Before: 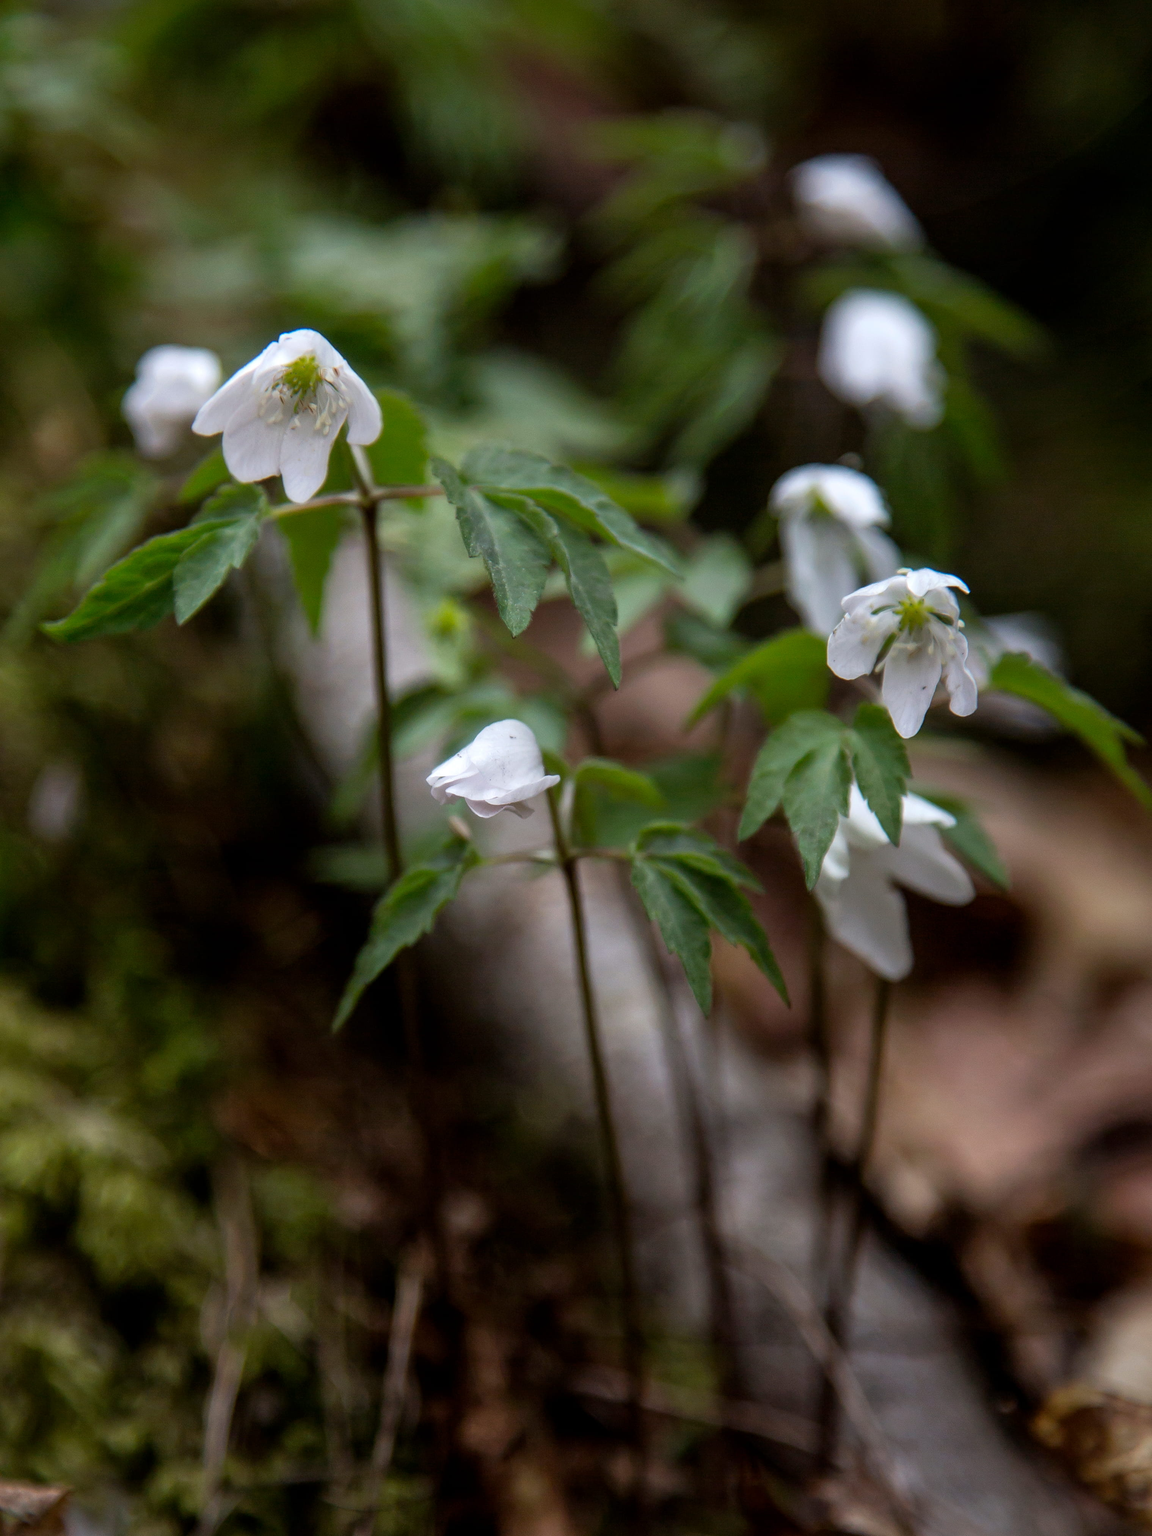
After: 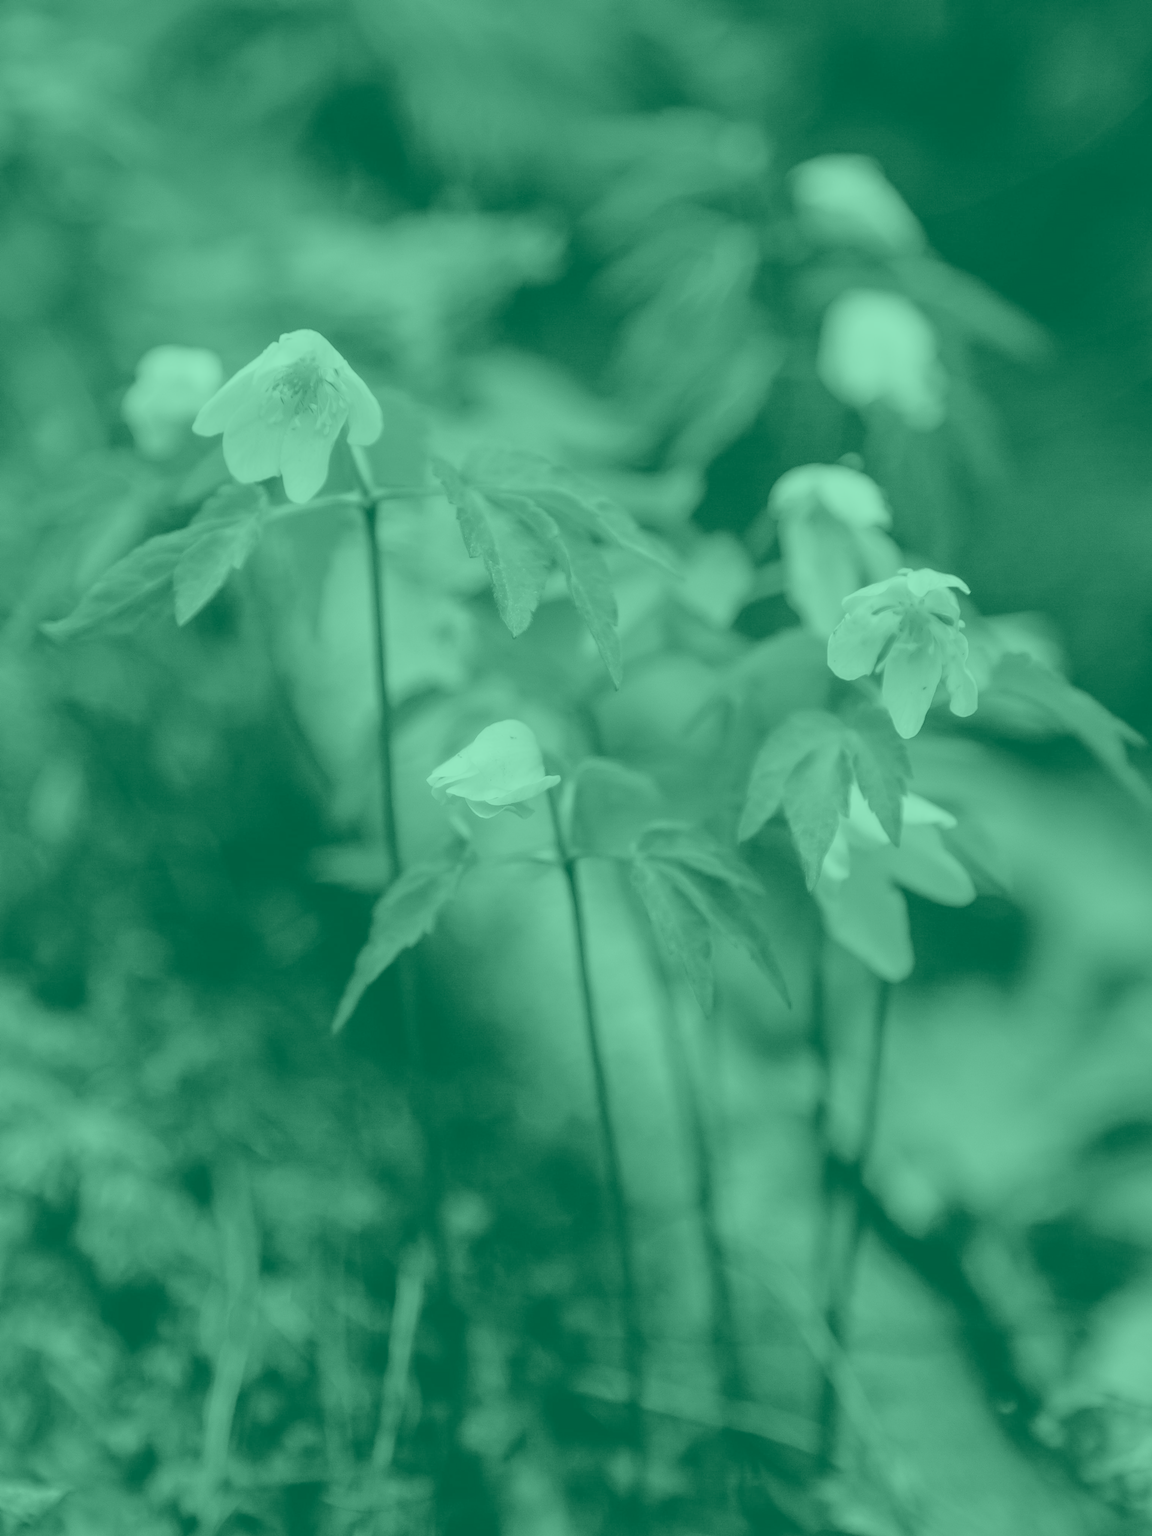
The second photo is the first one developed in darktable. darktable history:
colorize: hue 147.6°, saturation 65%, lightness 21.64%
global tonemap: drago (0.7, 100)
